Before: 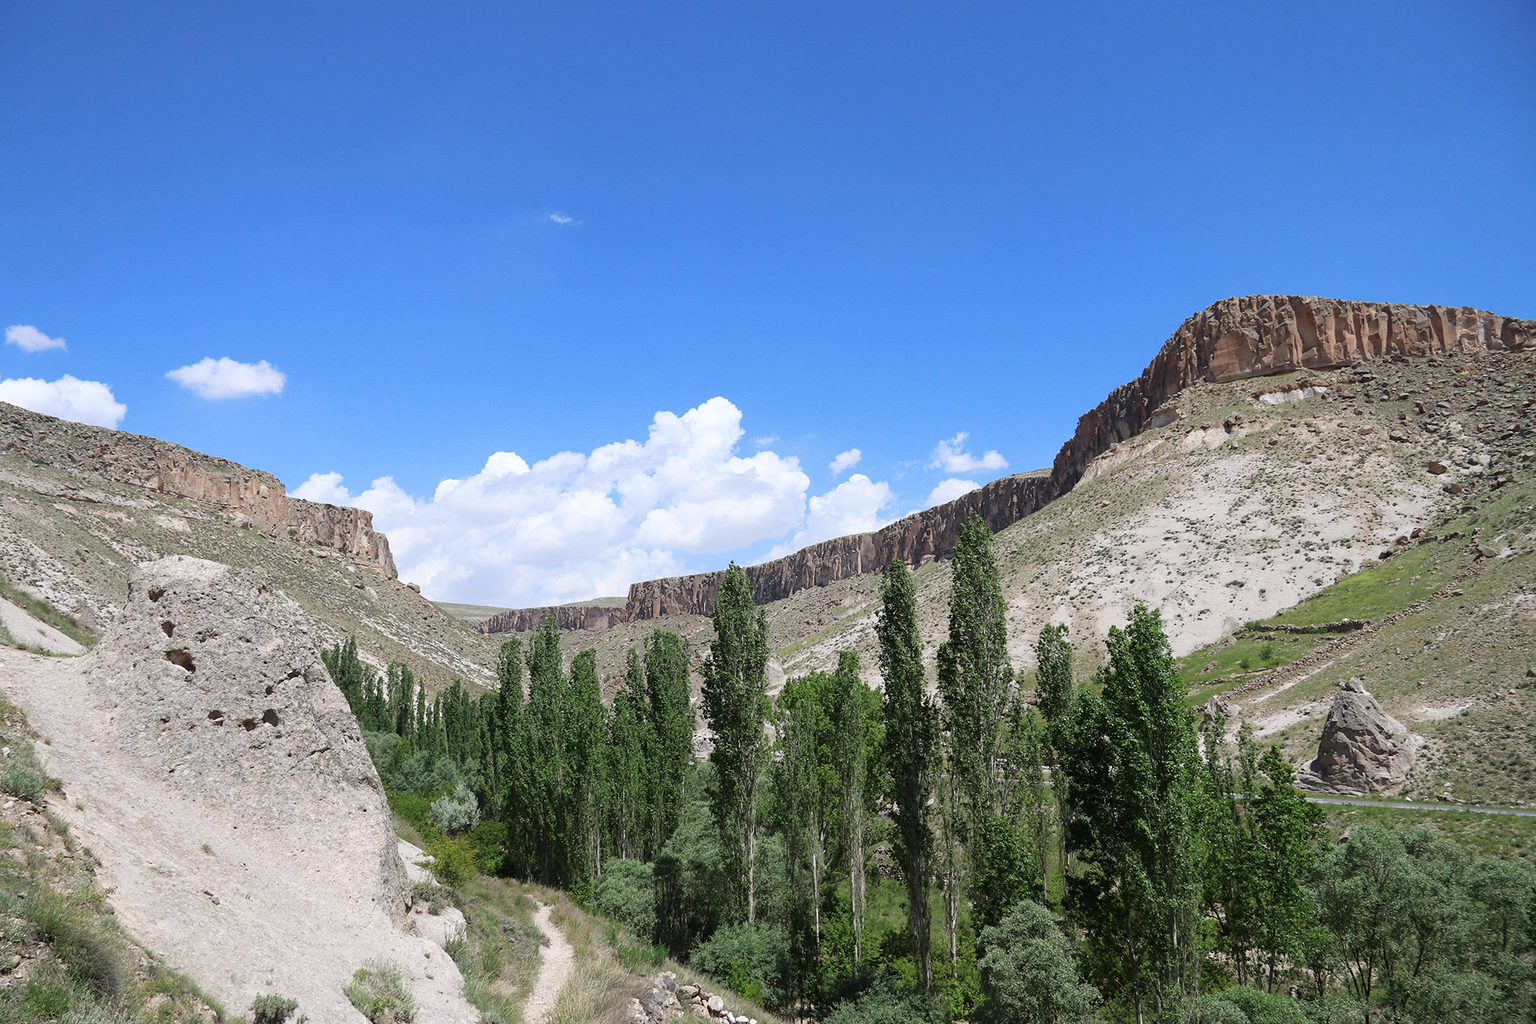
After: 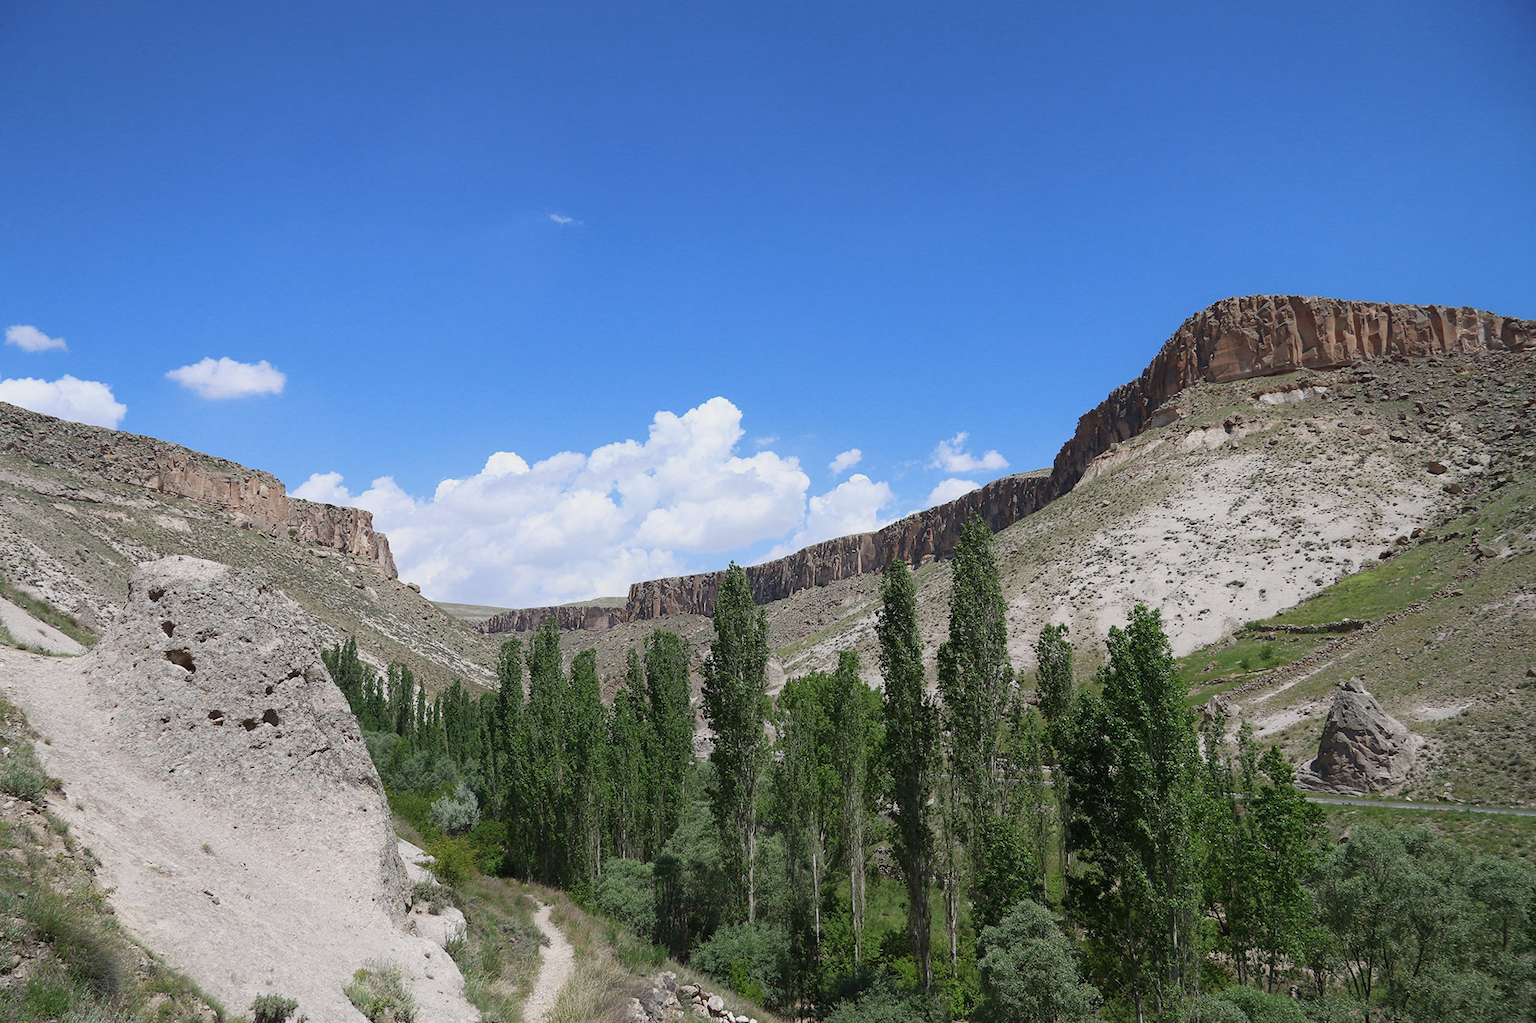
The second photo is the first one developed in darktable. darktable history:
tone equalizer: -8 EV 0.211 EV, -7 EV 0.445 EV, -6 EV 0.404 EV, -5 EV 0.229 EV, -3 EV -0.269 EV, -2 EV -0.436 EV, -1 EV -0.438 EV, +0 EV -0.226 EV, smoothing 1
